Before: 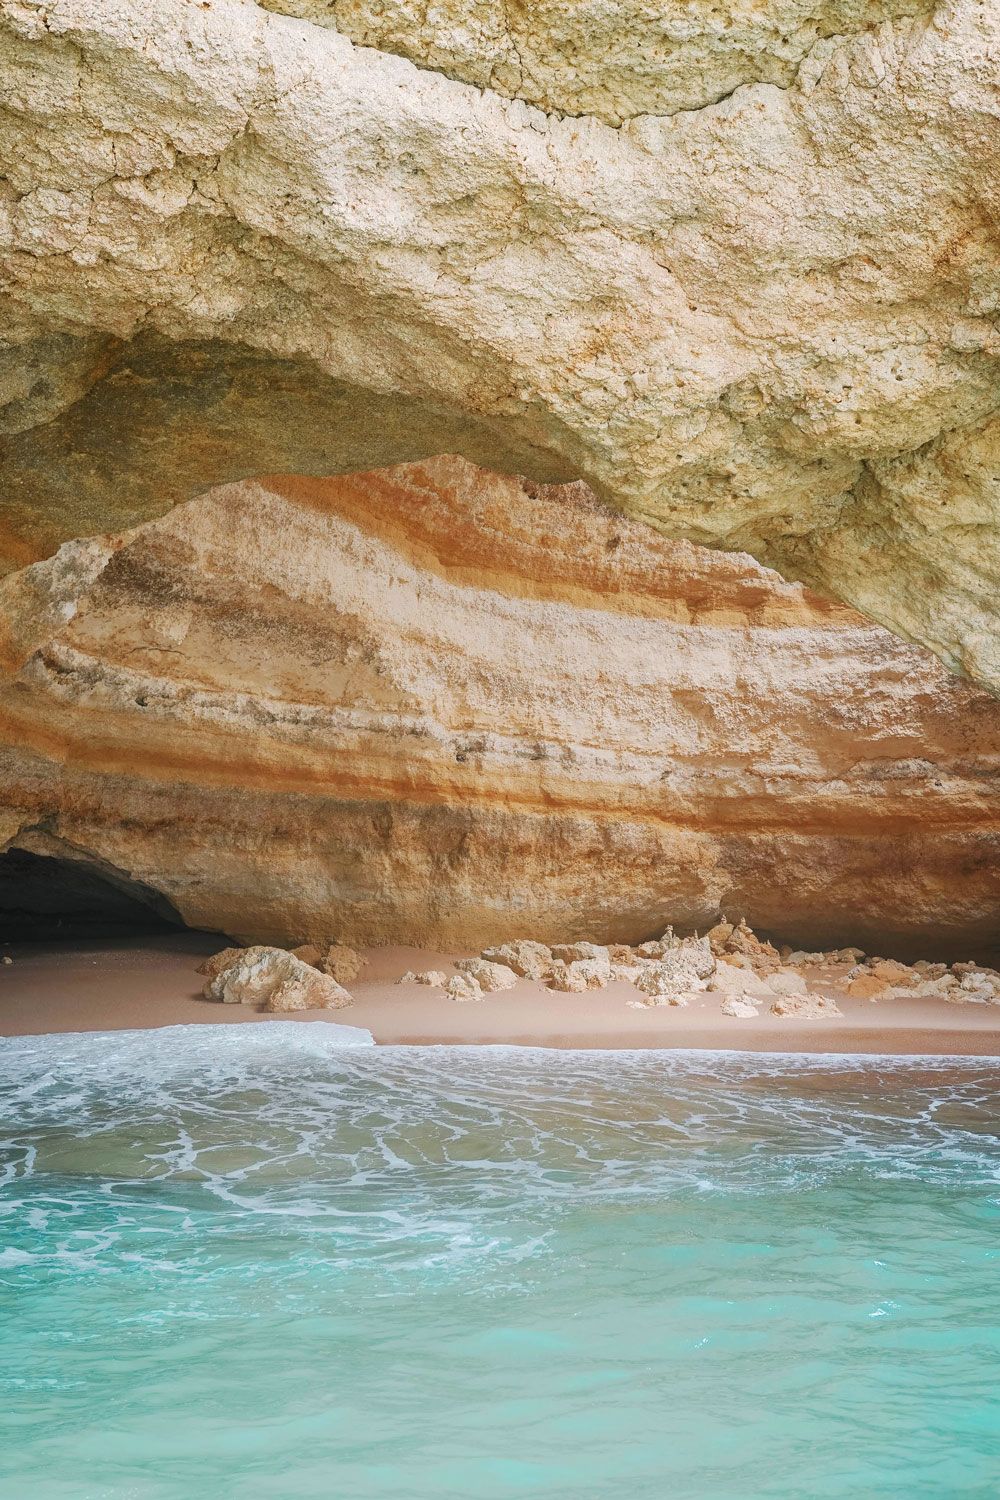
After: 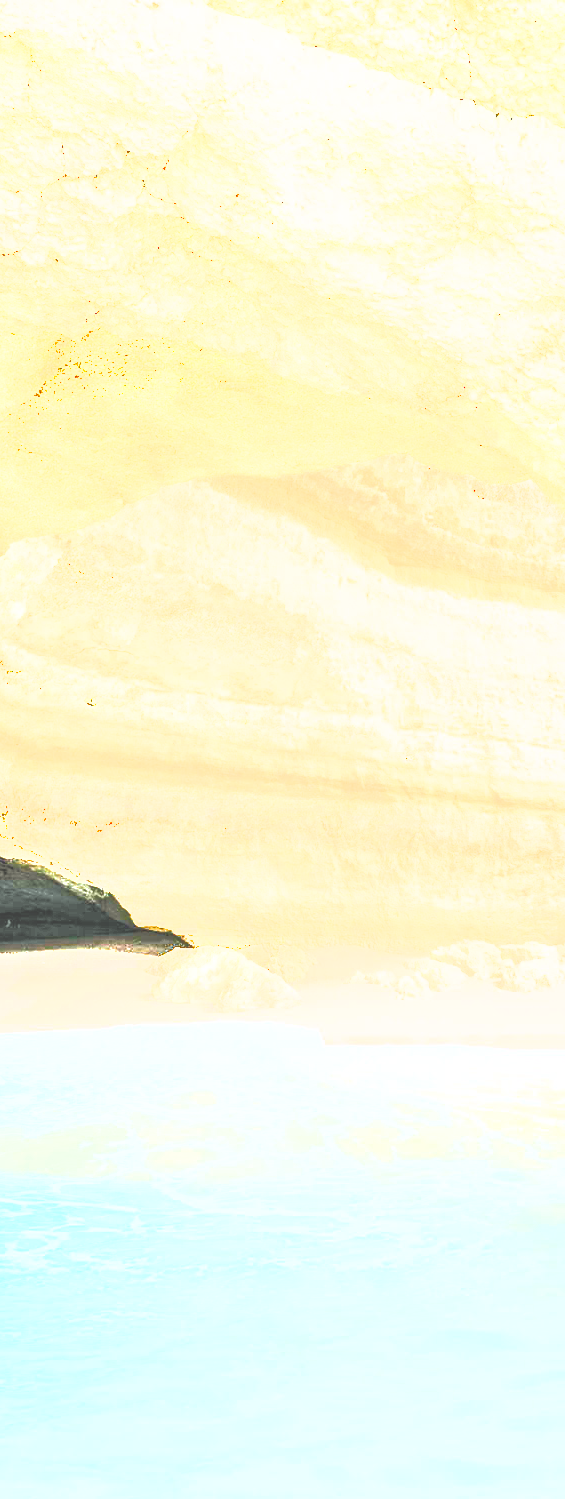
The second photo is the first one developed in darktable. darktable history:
local contrast: detail 150%
exposure: black level correction 0, exposure 3.929 EV, compensate exposure bias true, compensate highlight preservation false
color correction: highlights b* -0.048, saturation 0.976
crop: left 5.18%, right 38.25%
shadows and highlights: on, module defaults
tone equalizer: -8 EV -1.08 EV, -7 EV -1.01 EV, -6 EV -0.856 EV, -5 EV -0.546 EV, -3 EV 0.547 EV, -2 EV 0.89 EV, -1 EV 1.01 EV, +0 EV 1.08 EV
tone curve: curves: ch0 [(0, 0) (0.003, 0.032) (0.53, 0.368) (0.901, 0.866) (1, 1)], preserve colors none
